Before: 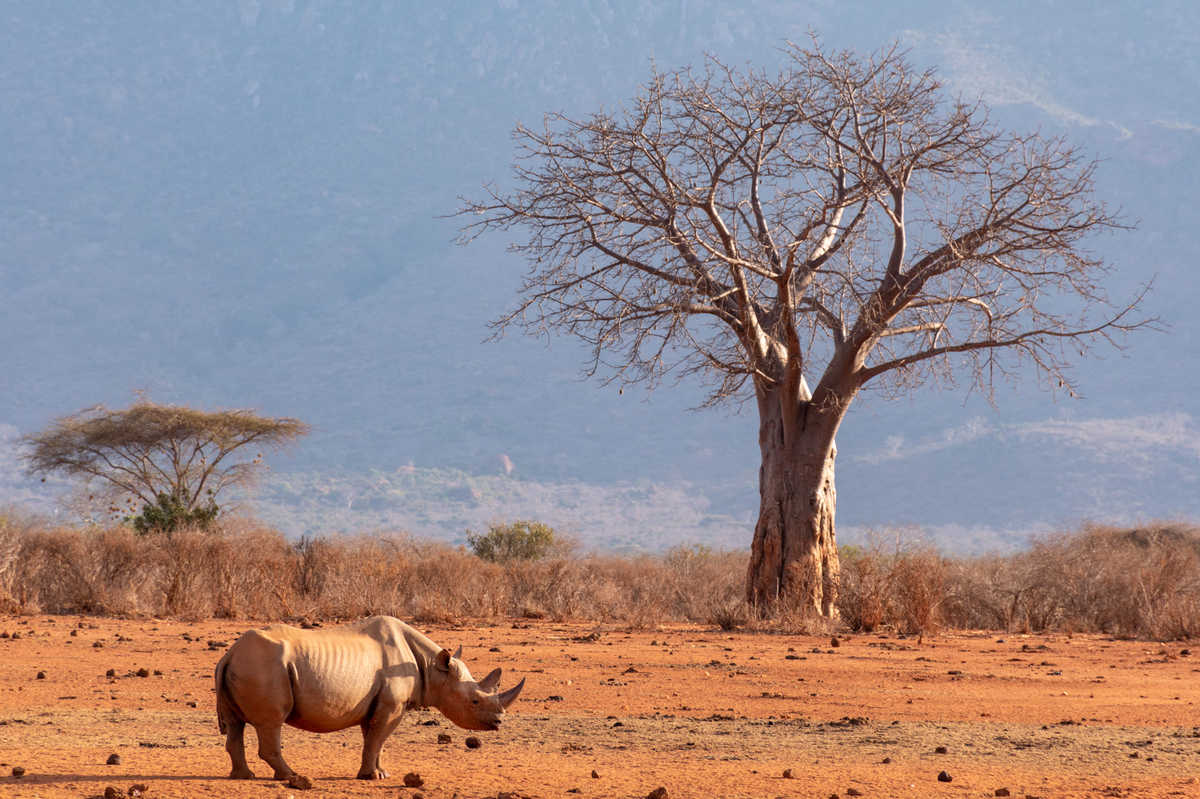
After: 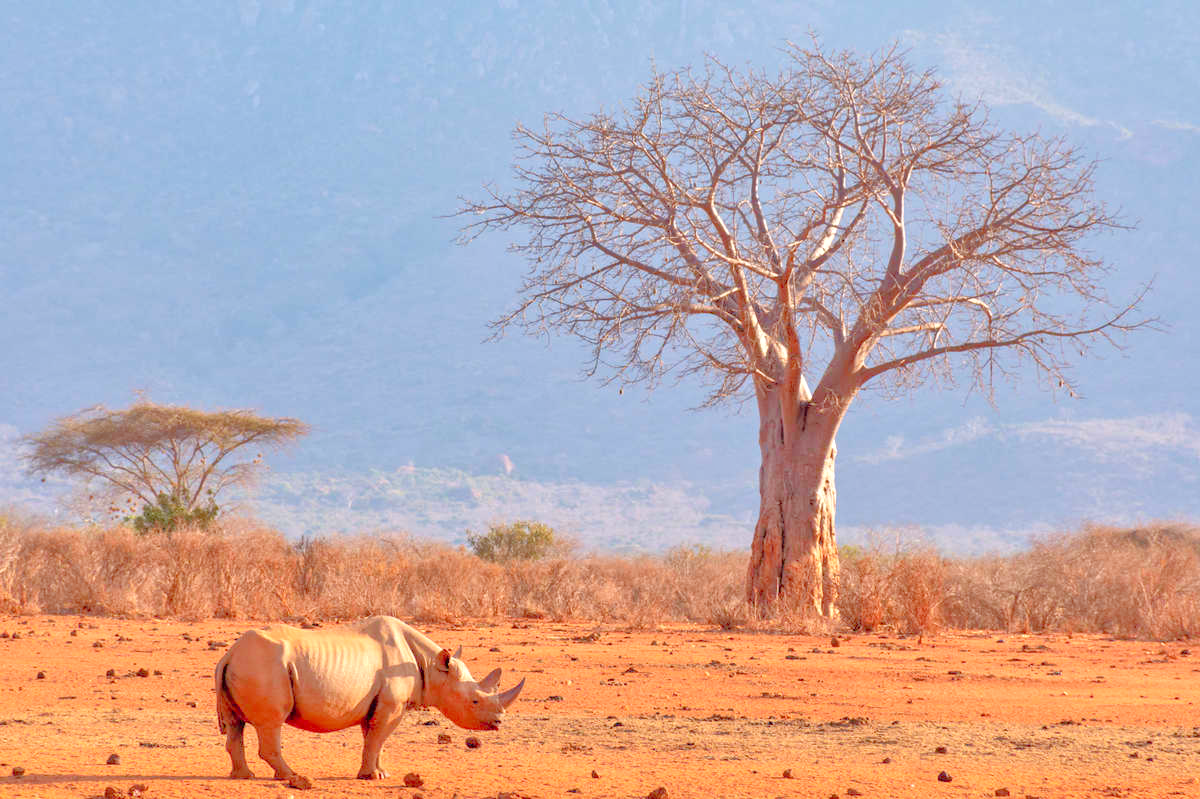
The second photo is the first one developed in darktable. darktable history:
shadows and highlights: shadows 9.78, white point adjustment 0.813, highlights -38.04
levels: levels [0, 0.397, 0.955]
tone equalizer: -7 EV 0.146 EV, -6 EV 0.586 EV, -5 EV 1.13 EV, -4 EV 1.34 EV, -3 EV 1.15 EV, -2 EV 0.6 EV, -1 EV 0.163 EV
